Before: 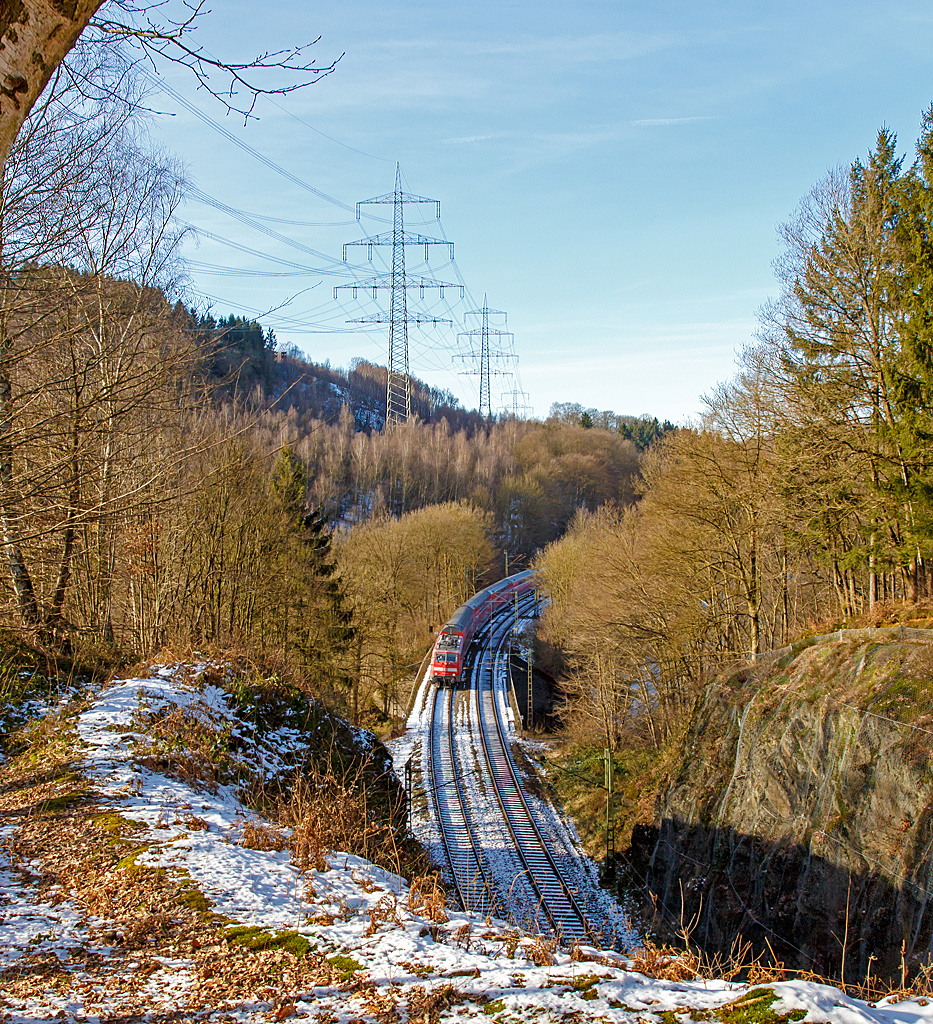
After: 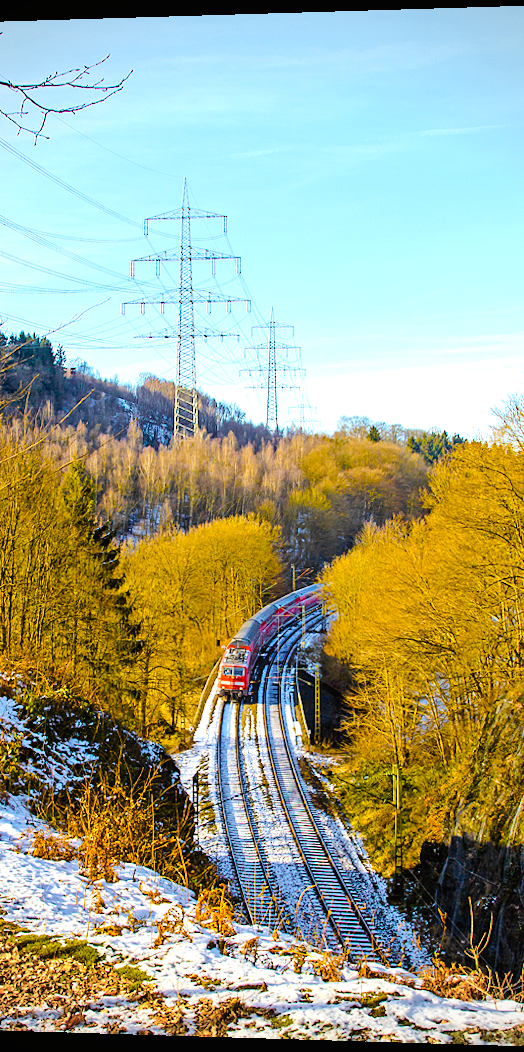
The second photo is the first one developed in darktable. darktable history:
exposure: compensate highlight preservation false
crop: left 21.496%, right 22.254%
rotate and perspective: lens shift (horizontal) -0.055, automatic cropping off
contrast brightness saturation: brightness 0.15
vignetting: on, module defaults
tone curve: curves: ch0 [(0, 0.01) (0.097, 0.07) (0.204, 0.173) (0.447, 0.517) (0.539, 0.624) (0.733, 0.791) (0.879, 0.898) (1, 0.98)]; ch1 [(0, 0) (0.393, 0.415) (0.447, 0.448) (0.485, 0.494) (0.523, 0.509) (0.545, 0.541) (0.574, 0.561) (0.648, 0.674) (1, 1)]; ch2 [(0, 0) (0.369, 0.388) (0.449, 0.431) (0.499, 0.5) (0.521, 0.51) (0.53, 0.54) (0.564, 0.569) (0.674, 0.735) (1, 1)], color space Lab, independent channels, preserve colors none
white balance: red 1.009, blue 0.985
color balance rgb: linear chroma grading › global chroma 9%, perceptual saturation grading › global saturation 36%, perceptual saturation grading › shadows 35%, perceptual brilliance grading › global brilliance 15%, perceptual brilliance grading › shadows -35%, global vibrance 15%
